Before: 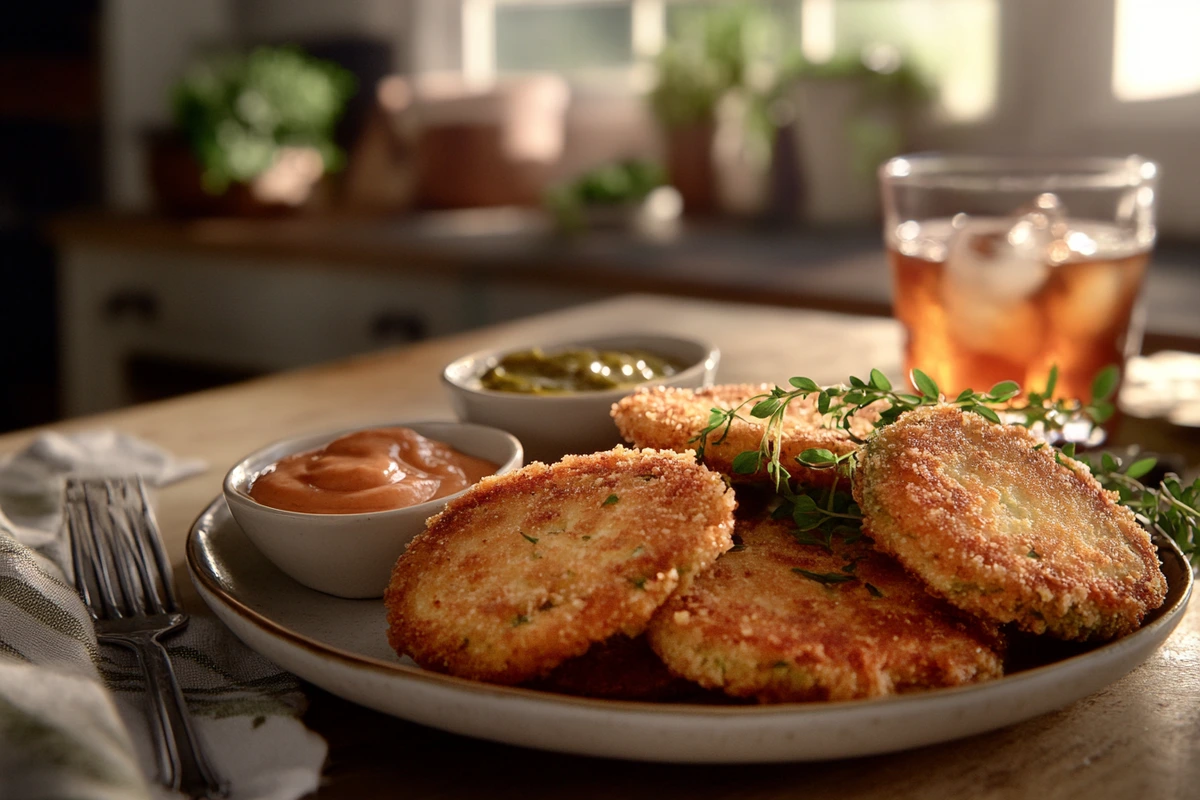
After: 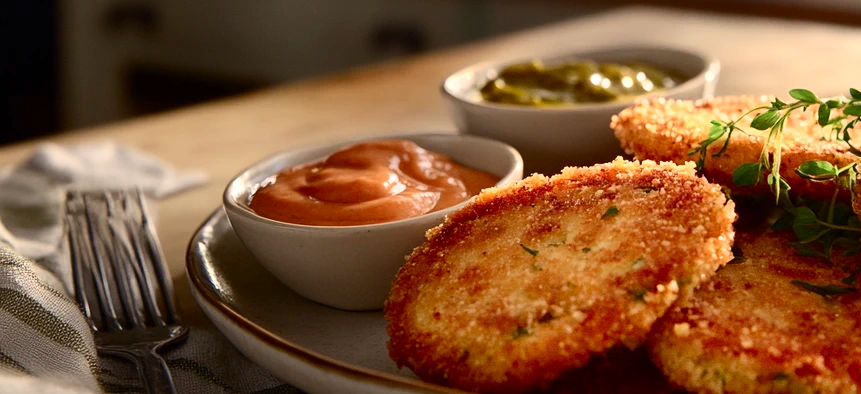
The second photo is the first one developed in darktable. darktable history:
crop: top 36.124%, right 28%, bottom 14.624%
contrast brightness saturation: contrast 0.228, brightness 0.098, saturation 0.293
